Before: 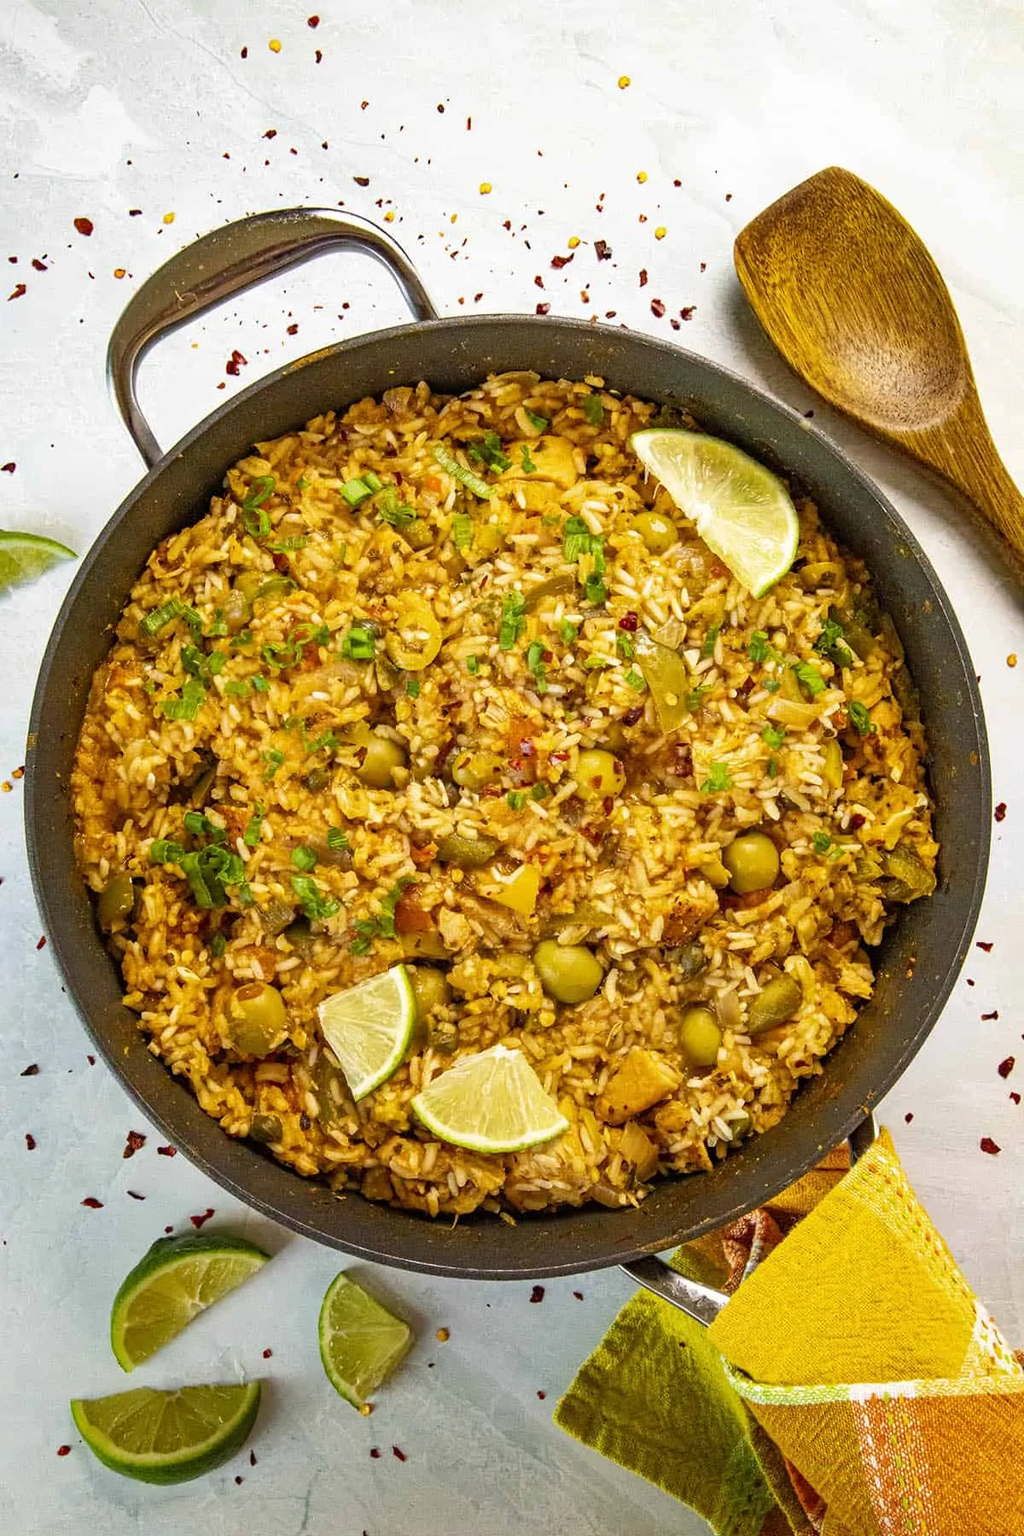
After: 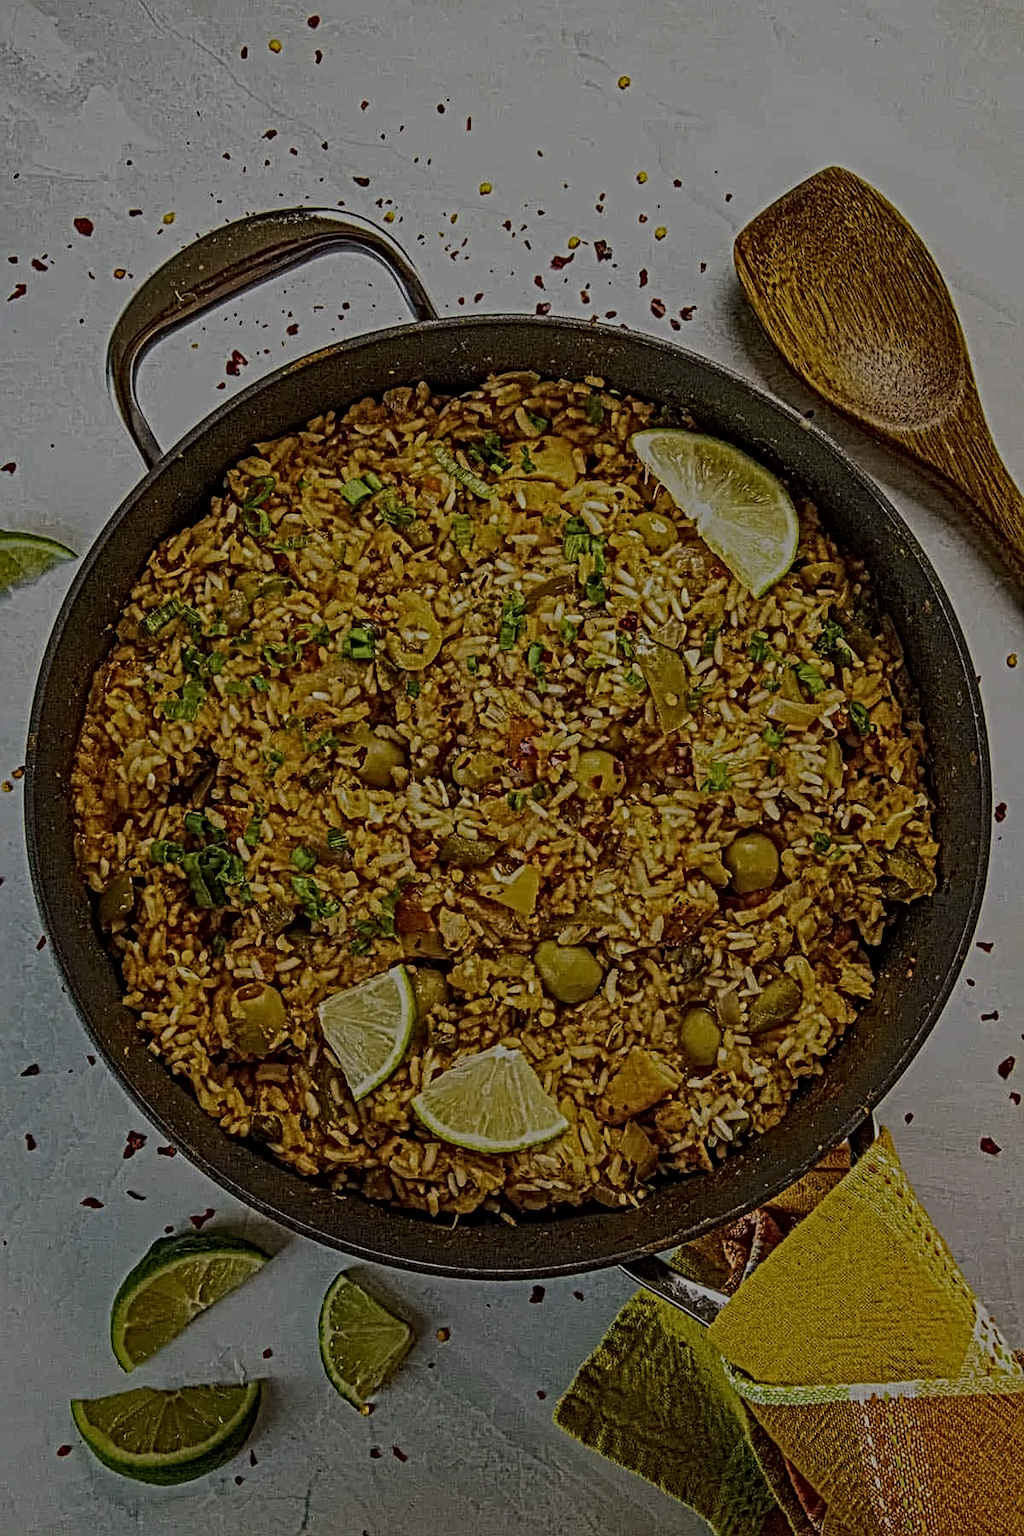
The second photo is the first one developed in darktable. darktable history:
exposure: exposure -2.05 EV, compensate highlight preservation false
local contrast: mode bilateral grid, contrast 20, coarseness 4, detail 299%, midtone range 0.2
